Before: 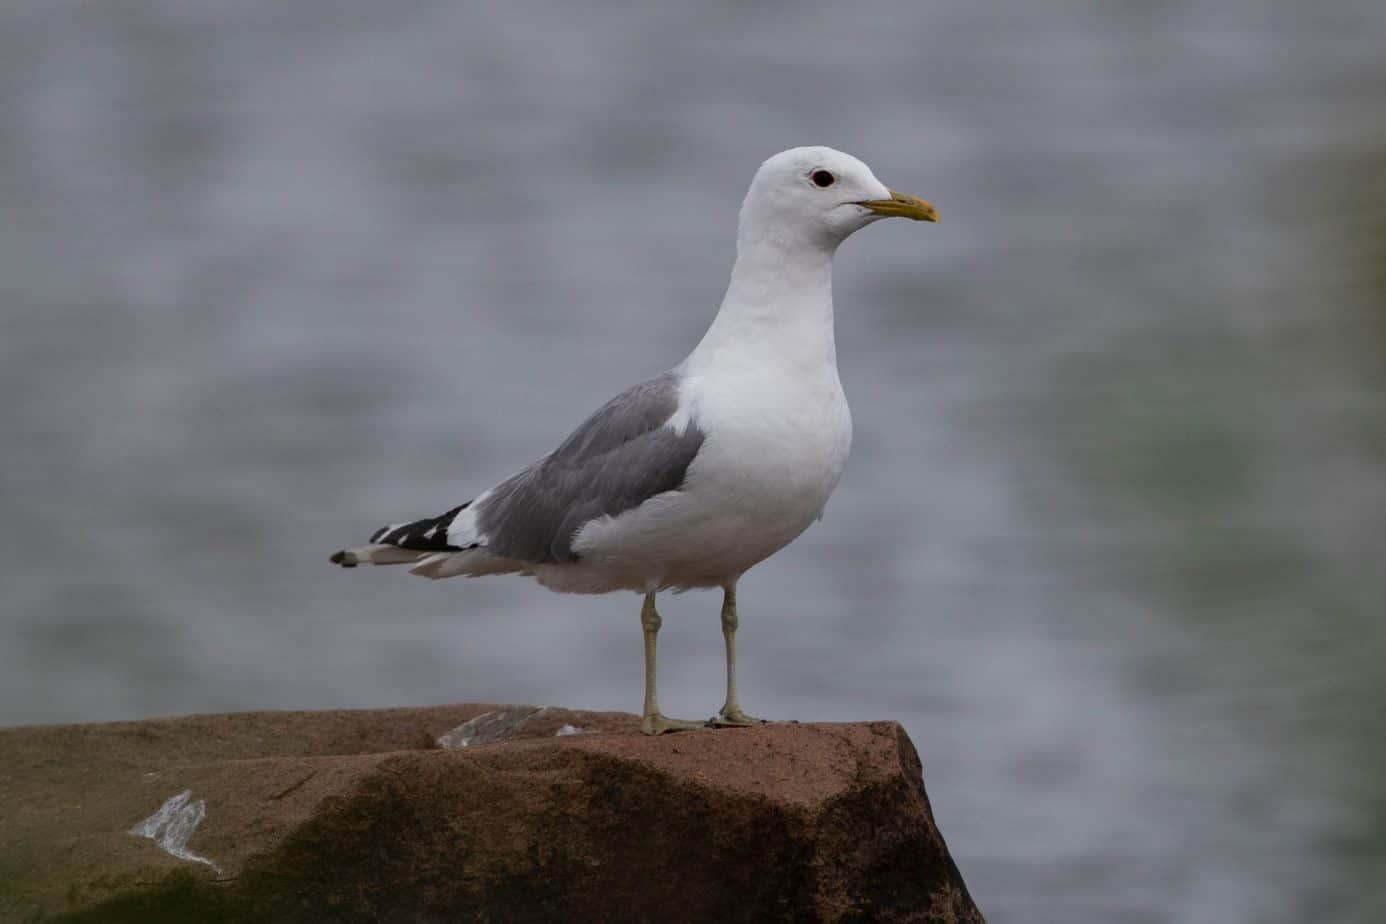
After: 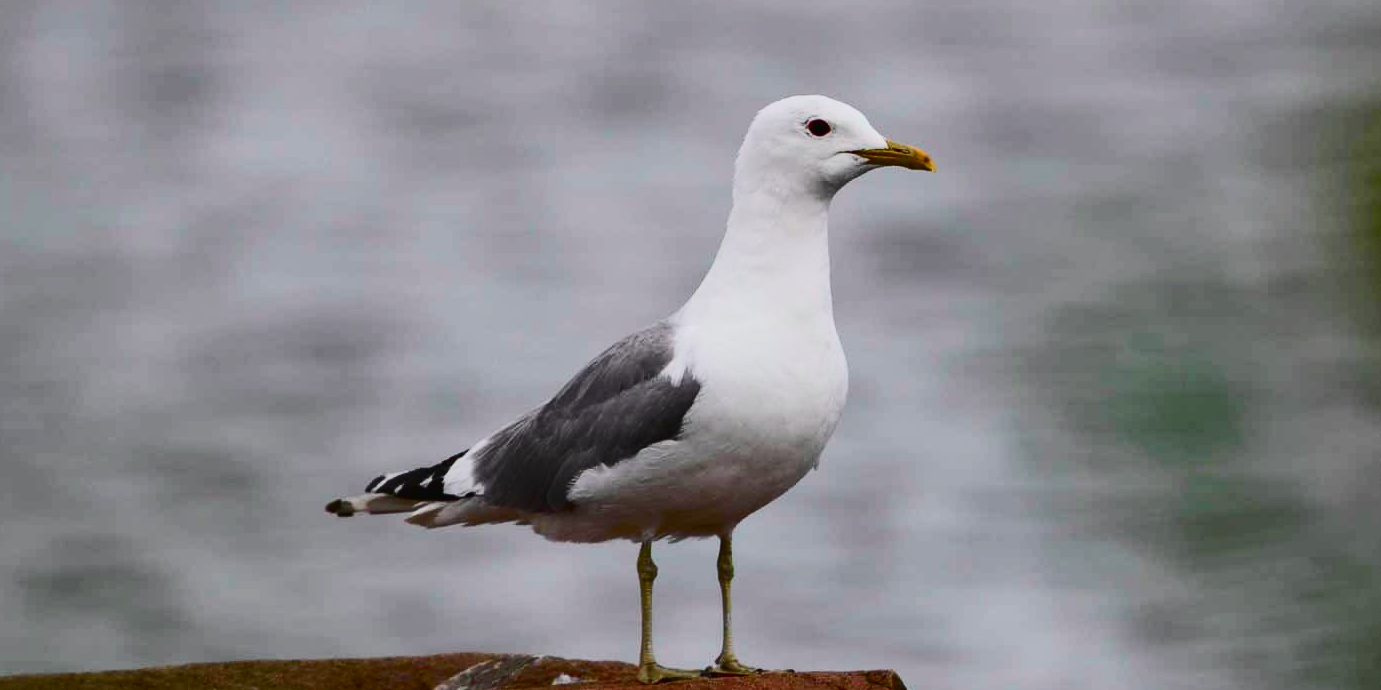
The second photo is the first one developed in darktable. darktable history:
exposure: exposure 0.406 EV, compensate exposure bias true, compensate highlight preservation false
tone equalizer: on, module defaults
contrast brightness saturation: contrast 0.207, brightness -0.104, saturation 0.21
tone curve: curves: ch0 [(0, 0.018) (0.036, 0.038) (0.15, 0.131) (0.27, 0.247) (0.503, 0.556) (0.763, 0.785) (1, 0.919)]; ch1 [(0, 0) (0.203, 0.158) (0.333, 0.283) (0.451, 0.417) (0.502, 0.5) (0.519, 0.522) (0.562, 0.588) (0.603, 0.664) (0.722, 0.813) (1, 1)]; ch2 [(0, 0) (0.29, 0.295) (0.404, 0.436) (0.497, 0.499) (0.521, 0.523) (0.561, 0.605) (0.639, 0.664) (0.712, 0.764) (1, 1)], color space Lab, independent channels, preserve colors none
crop: left 0.355%, top 5.565%, bottom 19.748%
